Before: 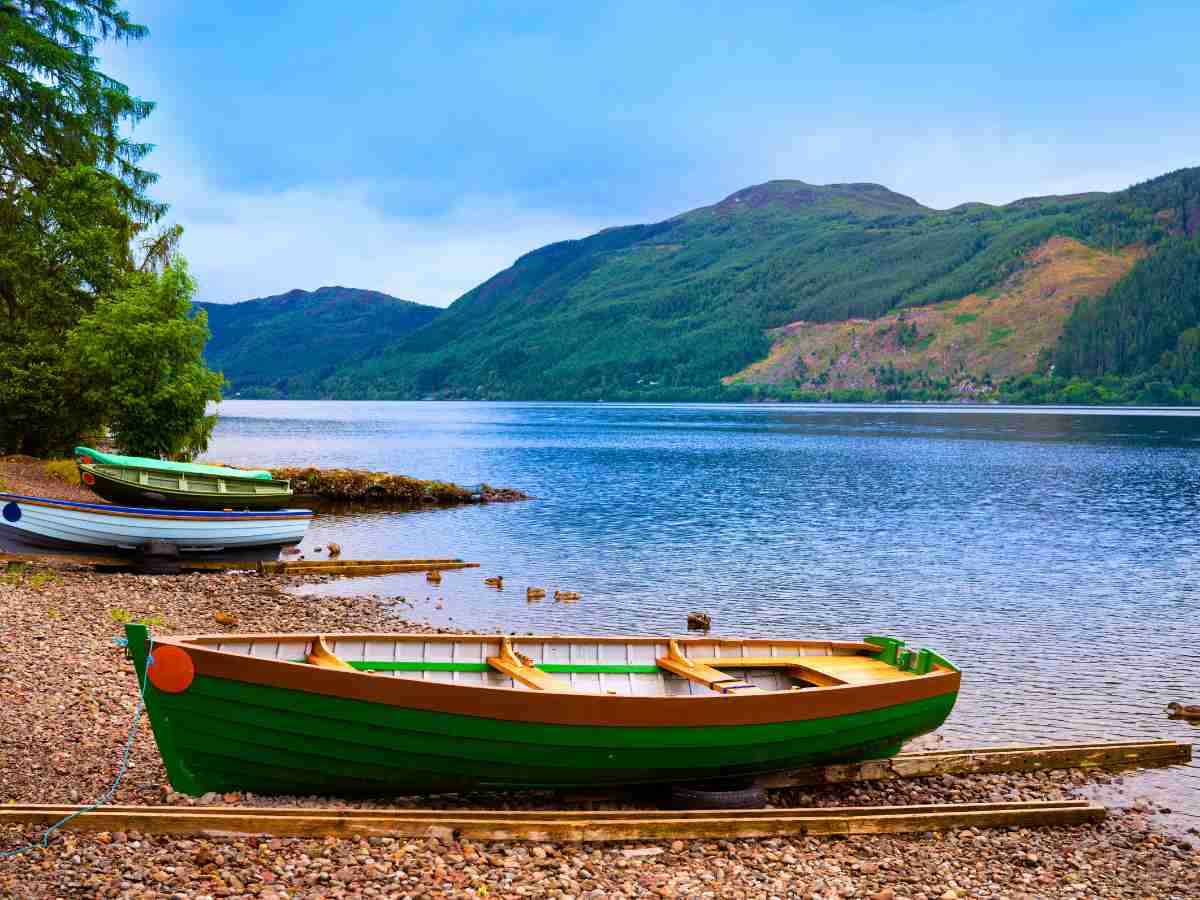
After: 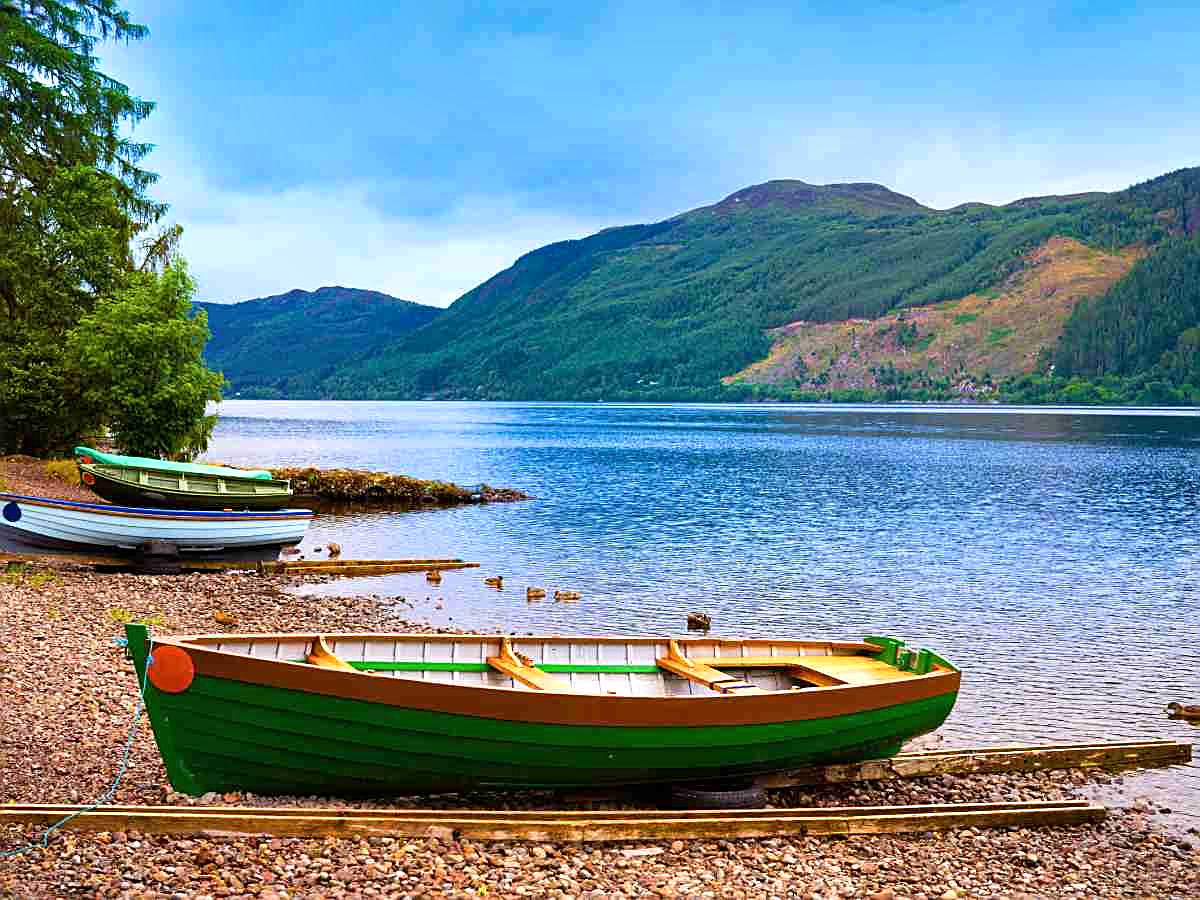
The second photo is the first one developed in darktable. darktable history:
exposure: exposure 0.15 EV, compensate highlight preservation false
shadows and highlights: radius 171.16, shadows 27, white point adjustment 3.13, highlights -67.95, soften with gaussian
sharpen: on, module defaults
